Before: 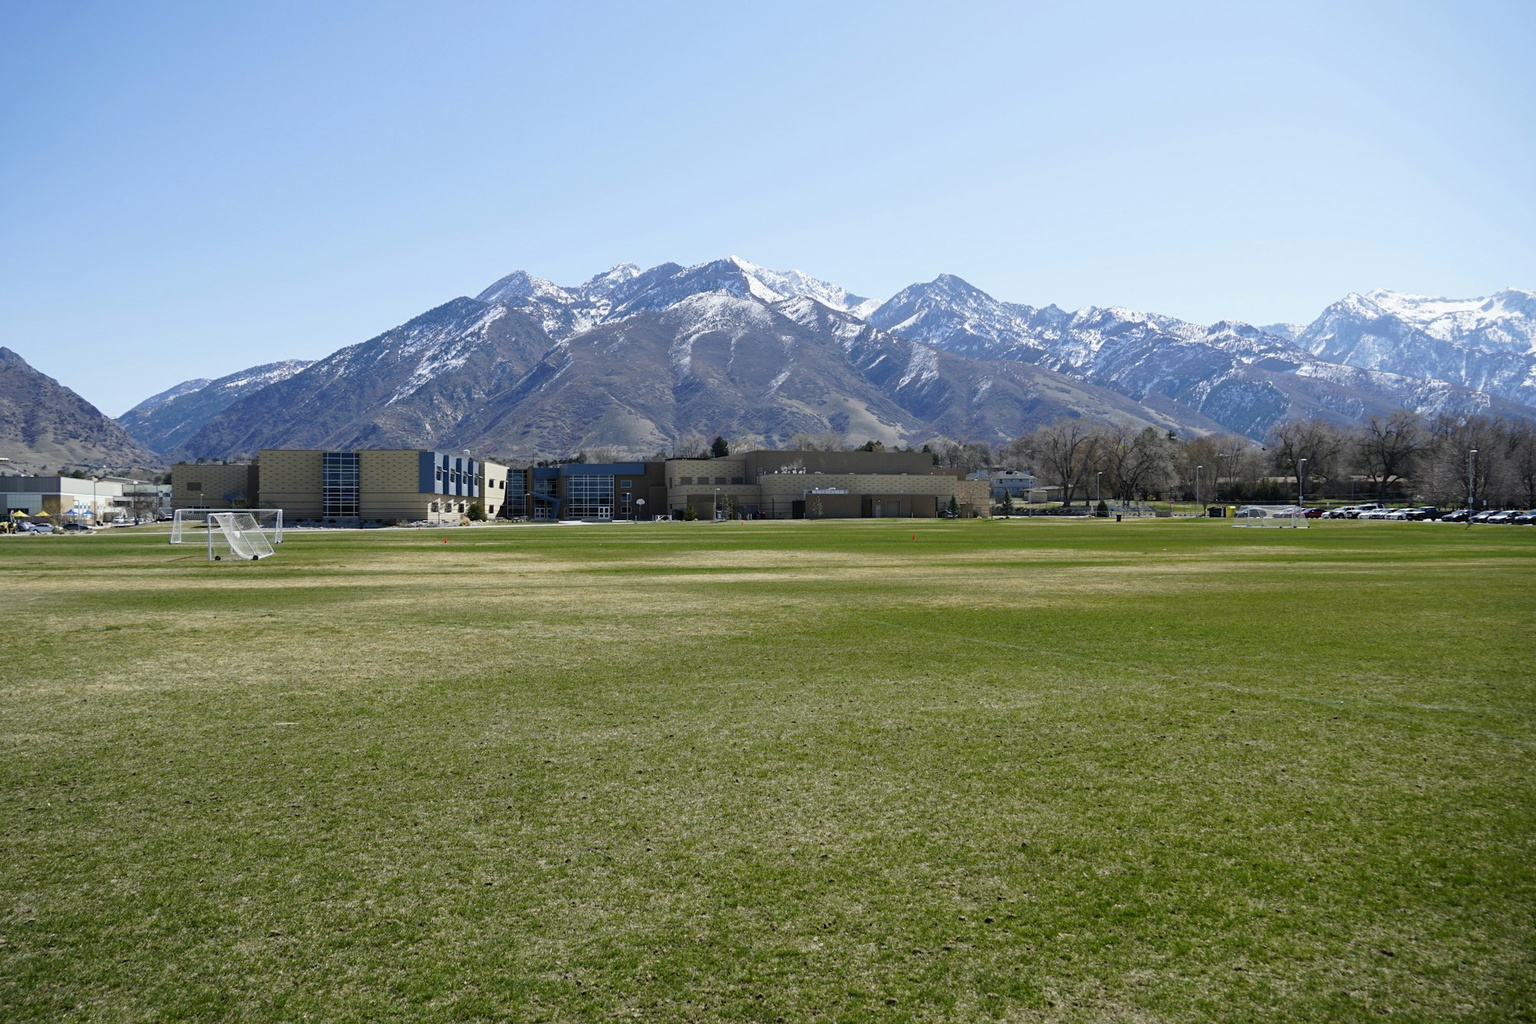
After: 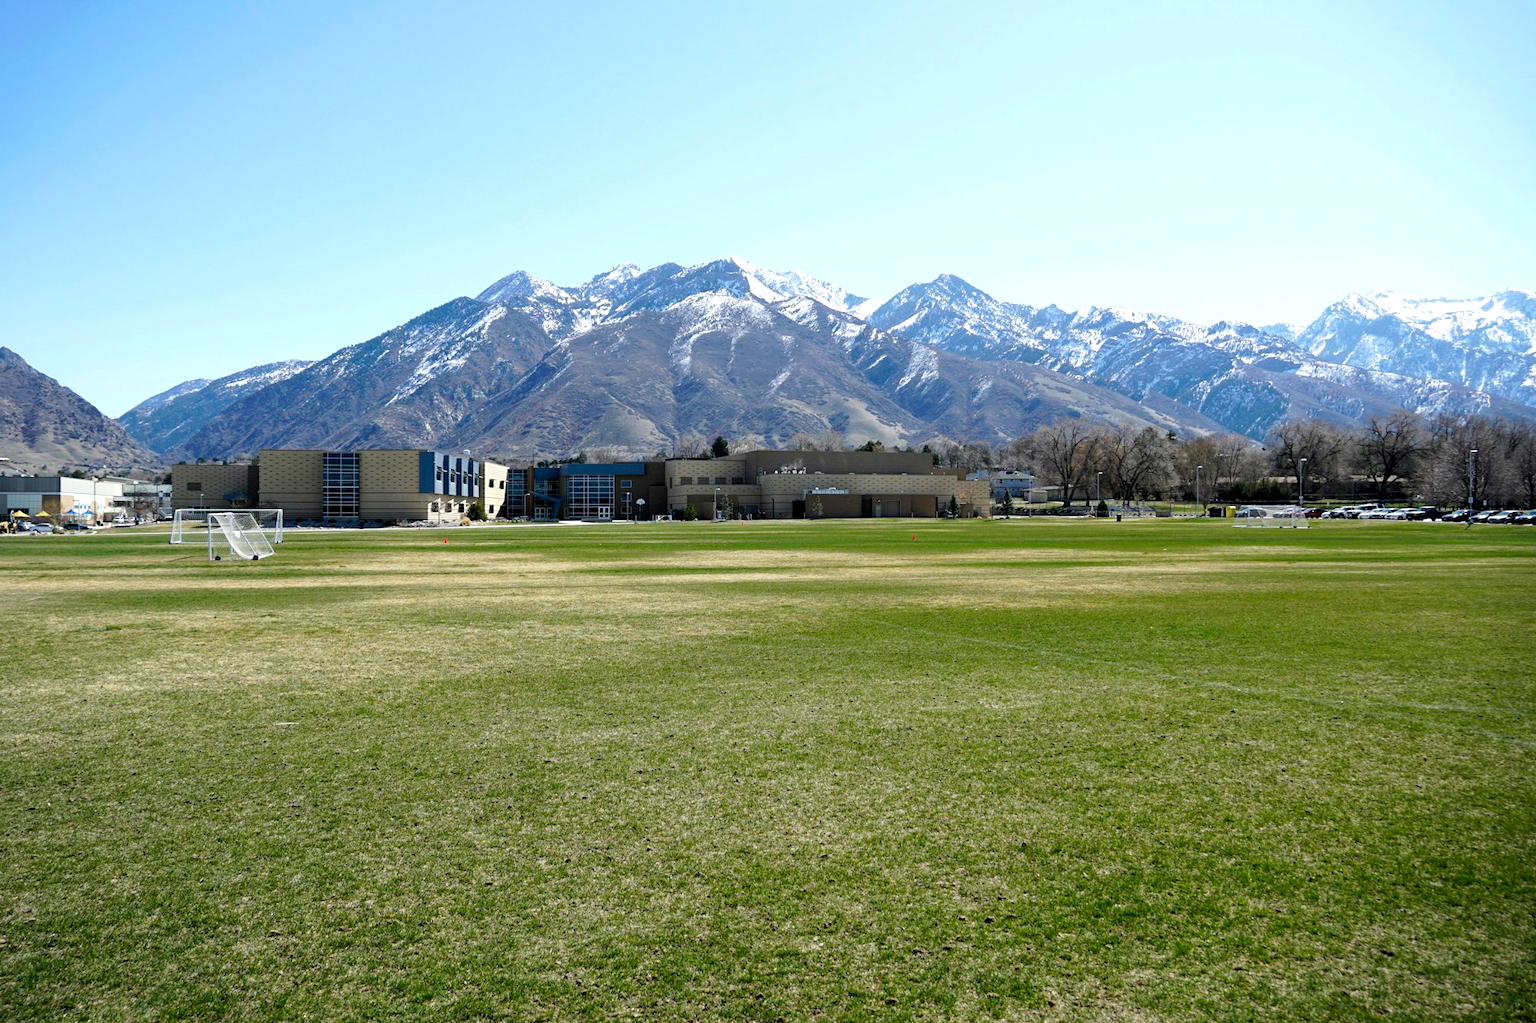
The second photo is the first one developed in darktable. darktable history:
local contrast: highlights 105%, shadows 101%, detail 119%, midtone range 0.2
tone equalizer: -8 EV -0.414 EV, -7 EV -0.391 EV, -6 EV -0.319 EV, -5 EV -0.186 EV, -3 EV 0.249 EV, -2 EV 0.363 EV, -1 EV 0.377 EV, +0 EV 0.402 EV, mask exposure compensation -0.51 EV
